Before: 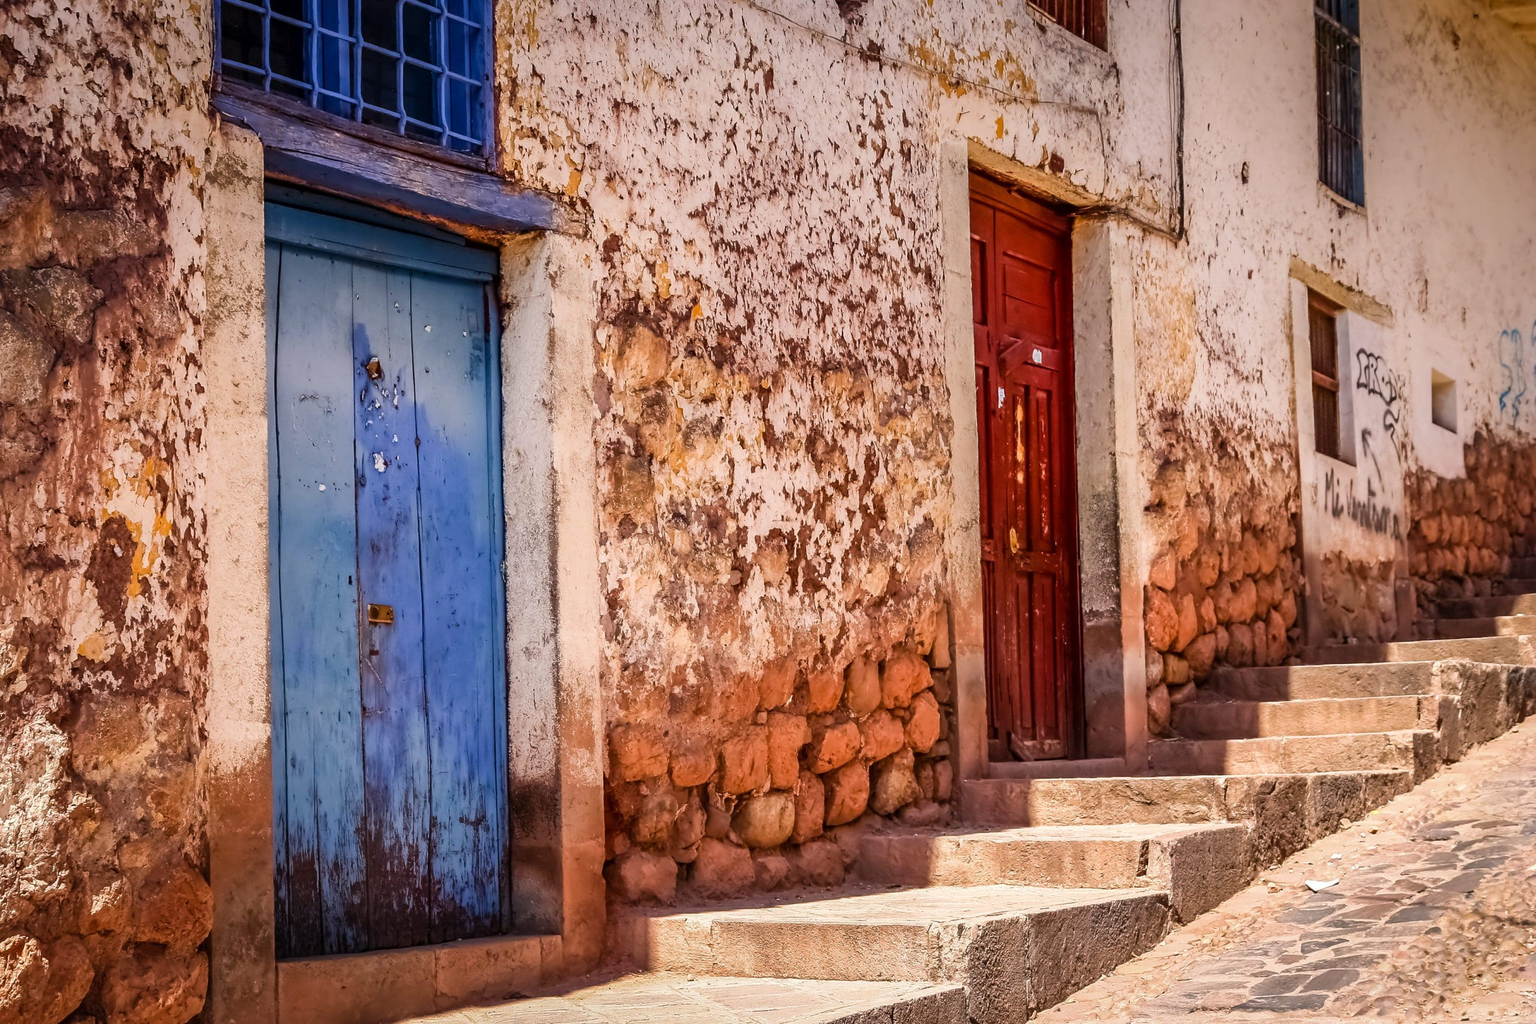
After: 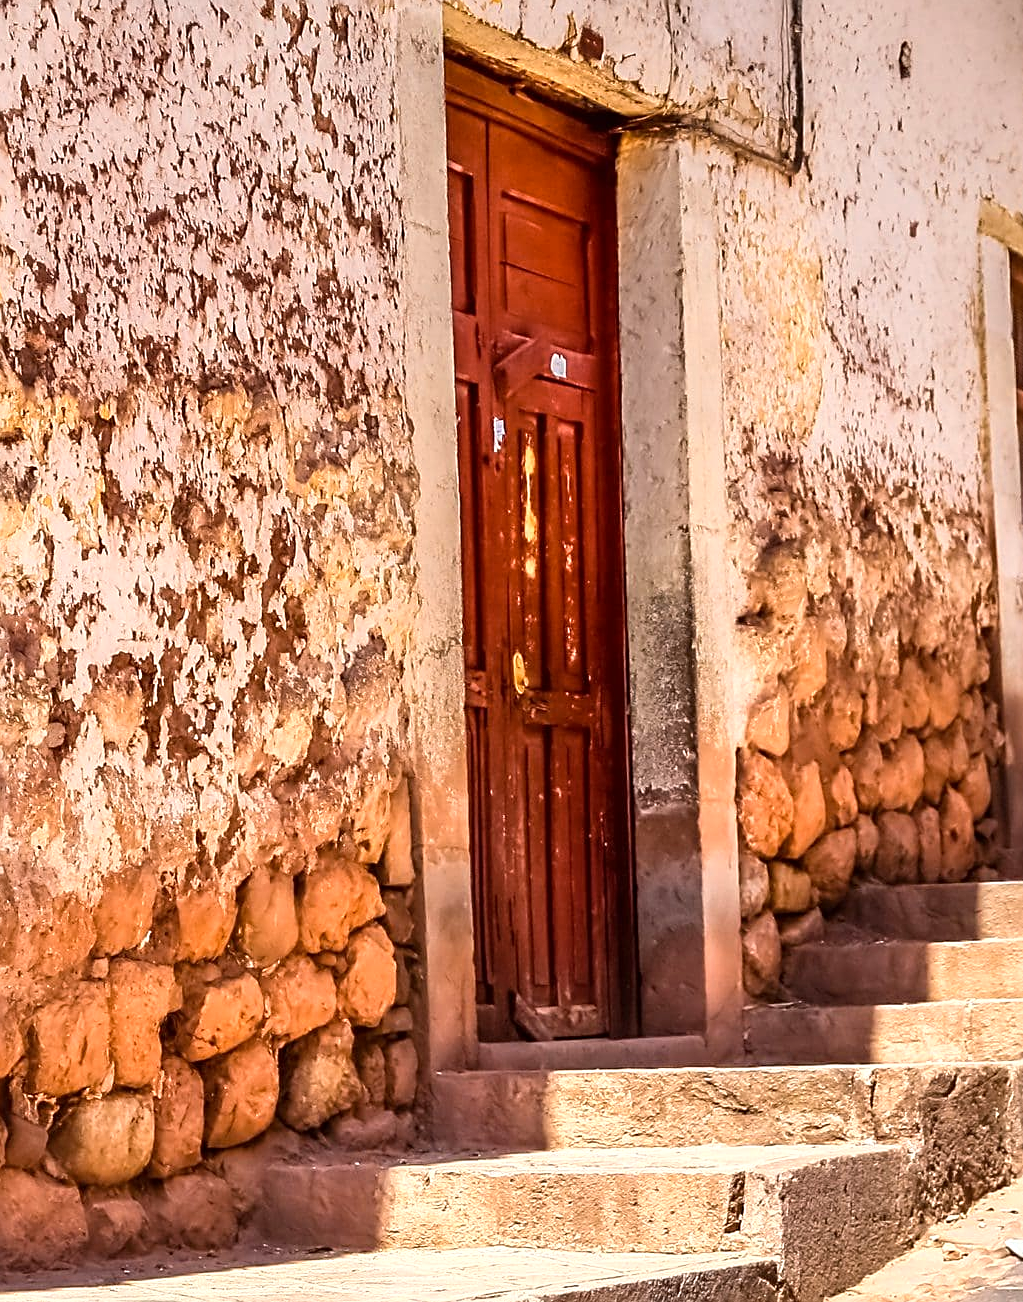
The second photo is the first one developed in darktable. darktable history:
sharpen: on, module defaults
crop: left 45.721%, top 13.393%, right 14.118%, bottom 10.01%
color zones: curves: ch0 [(0.099, 0.624) (0.257, 0.596) (0.384, 0.376) (0.529, 0.492) (0.697, 0.564) (0.768, 0.532) (0.908, 0.644)]; ch1 [(0.112, 0.564) (0.254, 0.612) (0.432, 0.676) (0.592, 0.456) (0.743, 0.684) (0.888, 0.536)]; ch2 [(0.25, 0.5) (0.469, 0.36) (0.75, 0.5)]
